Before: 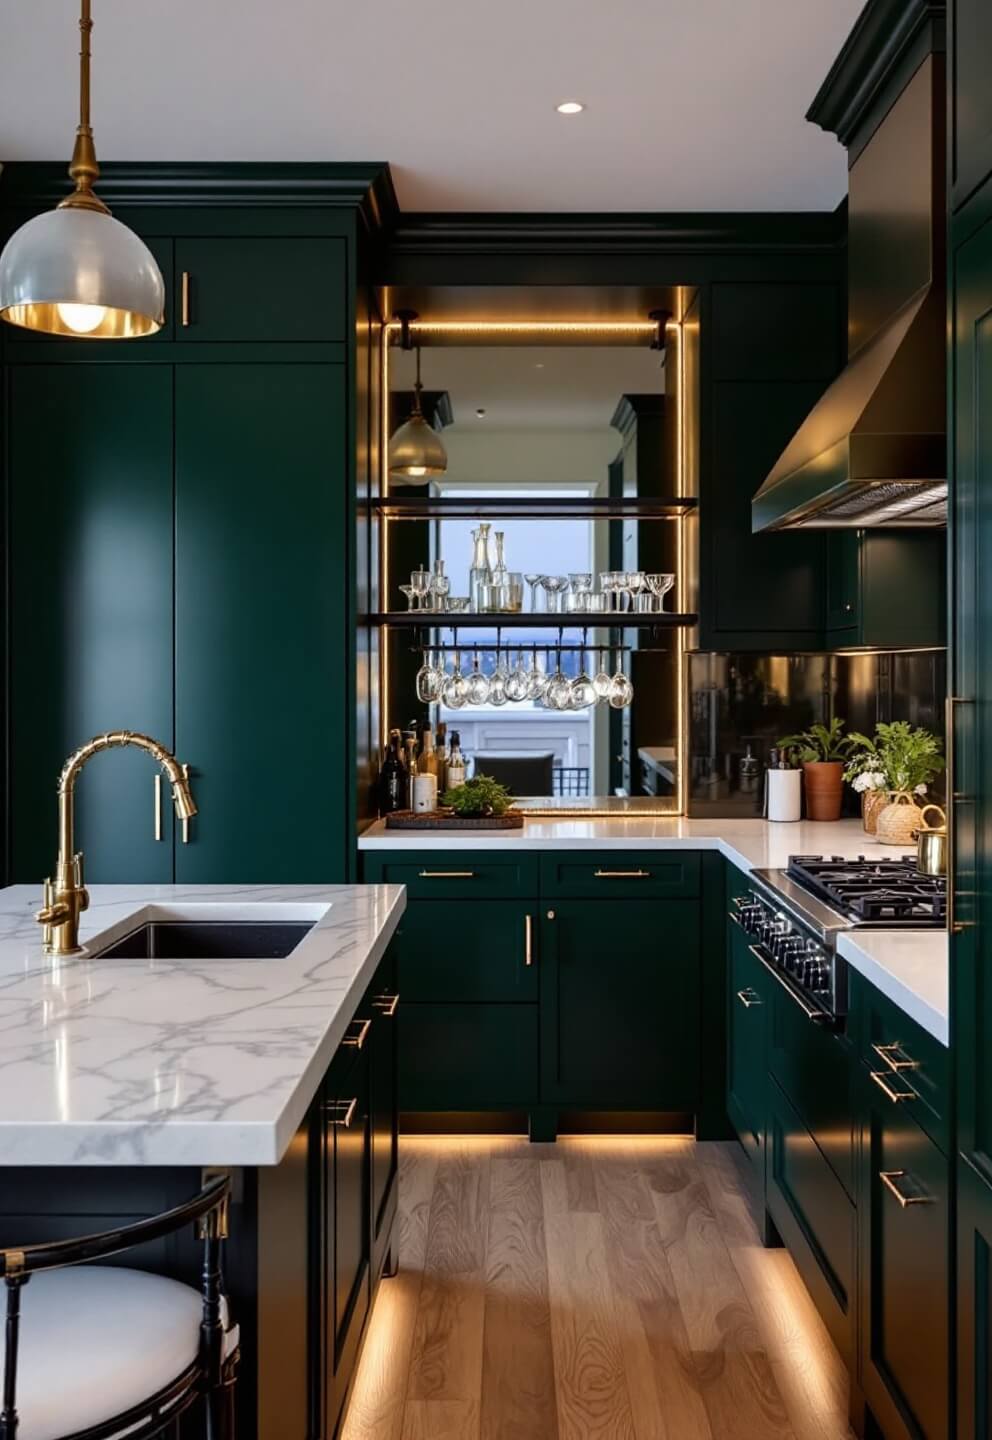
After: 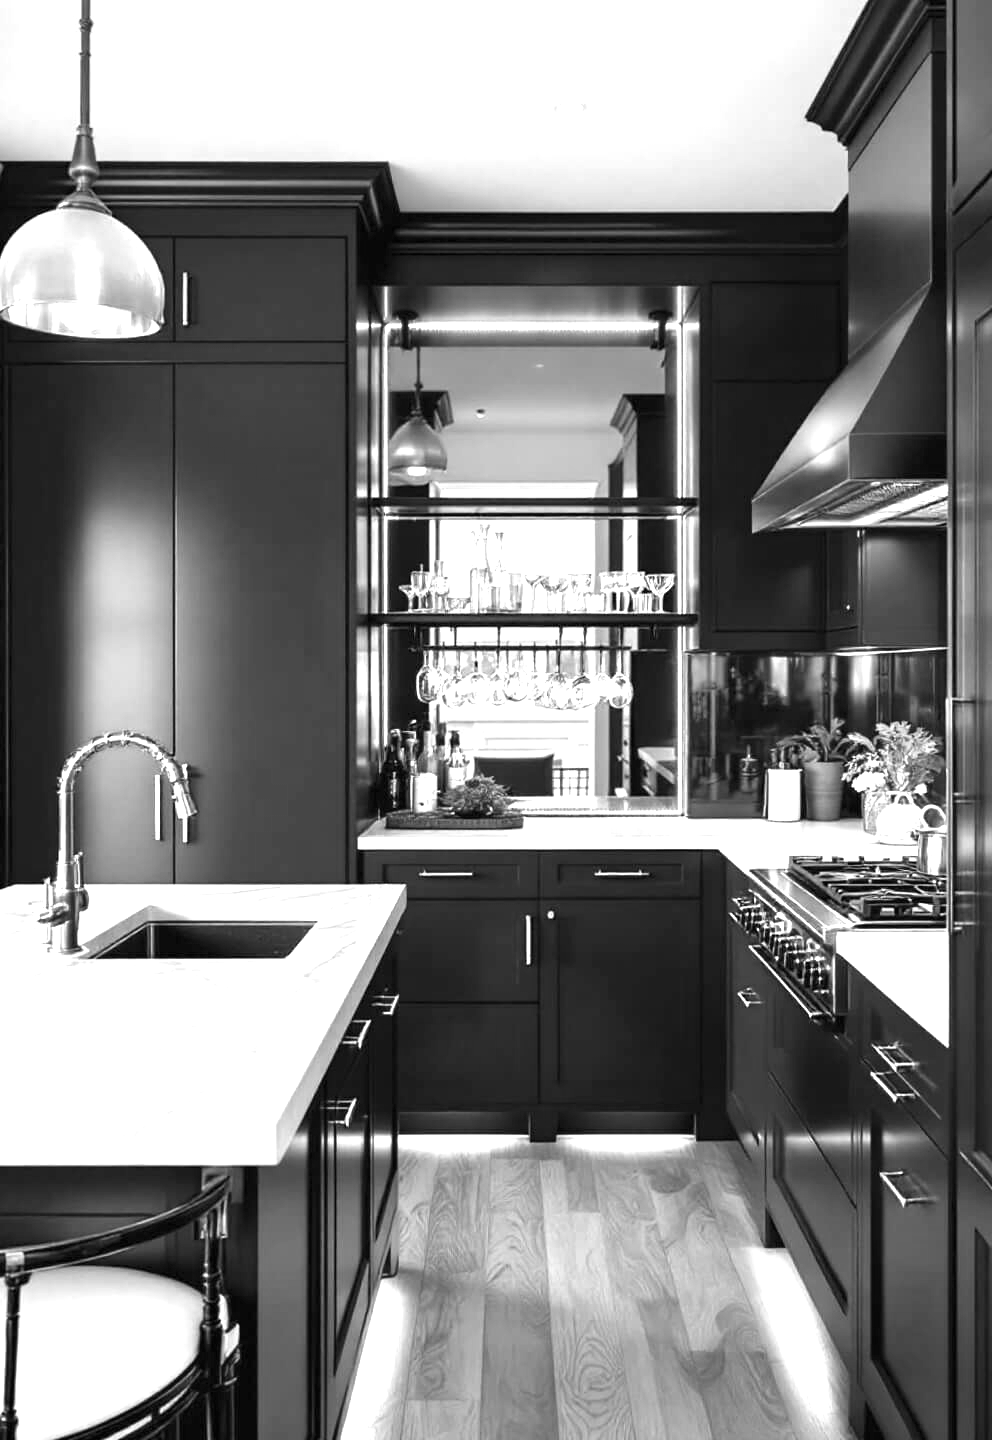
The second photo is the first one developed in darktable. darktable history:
exposure: black level correction 0, exposure 1.625 EV, compensate exposure bias true, compensate highlight preservation false
color correction: highlights a* -4.98, highlights b* -3.76, shadows a* 3.83, shadows b* 4.08
monochrome: on, module defaults
